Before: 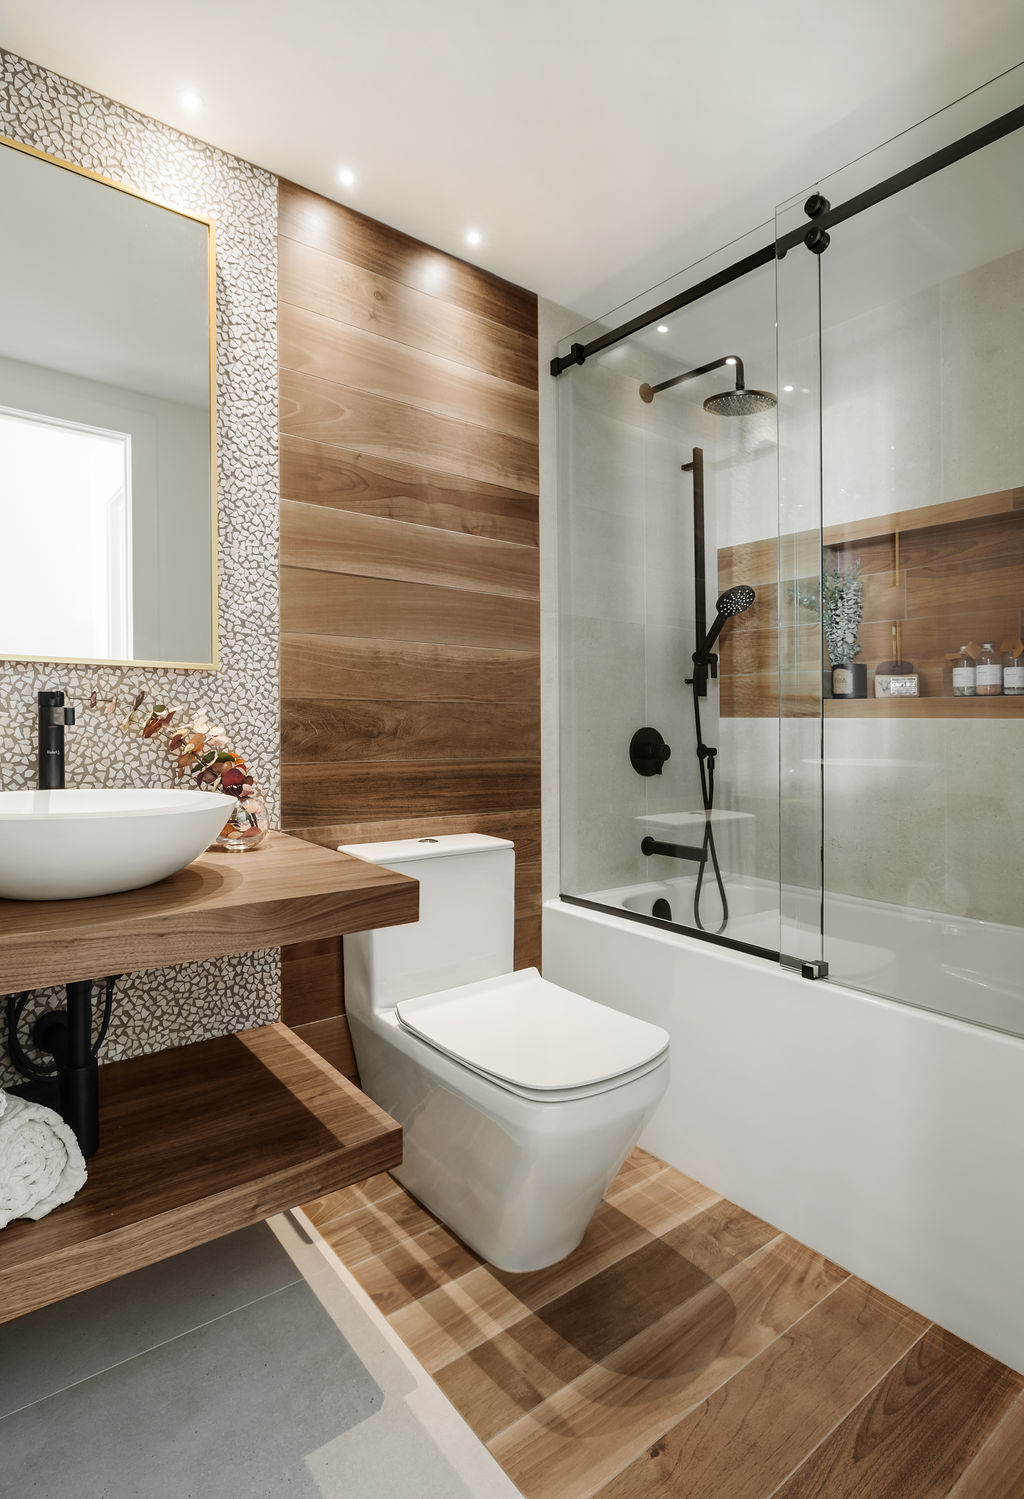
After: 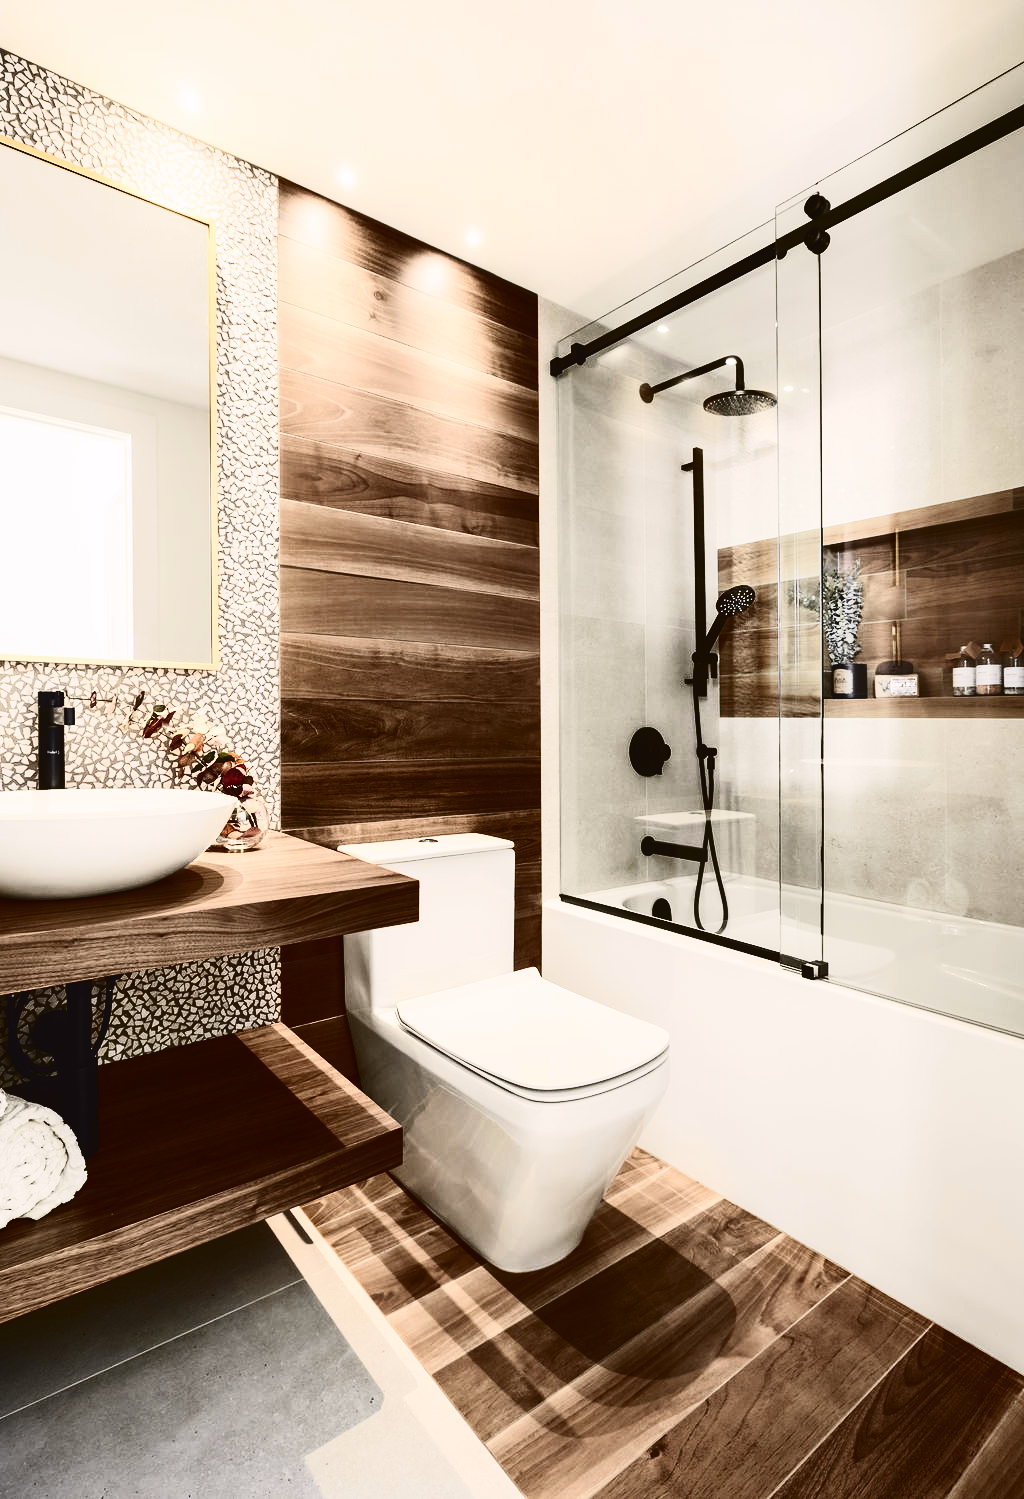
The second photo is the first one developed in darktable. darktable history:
tone curve: curves: ch0 [(0, 0.036) (0.119, 0.115) (0.461, 0.479) (0.715, 0.767) (0.817, 0.865) (1, 0.998)]; ch1 [(0, 0) (0.377, 0.416) (0.44, 0.478) (0.487, 0.498) (0.514, 0.525) (0.538, 0.552) (0.67, 0.688) (1, 1)]; ch2 [(0, 0) (0.38, 0.405) (0.463, 0.445) (0.492, 0.486) (0.524, 0.541) (0.578, 0.59) (0.653, 0.658) (1, 1)], color space Lab, independent channels, preserve colors none
contrast brightness saturation: contrast 0.5, saturation -0.1
